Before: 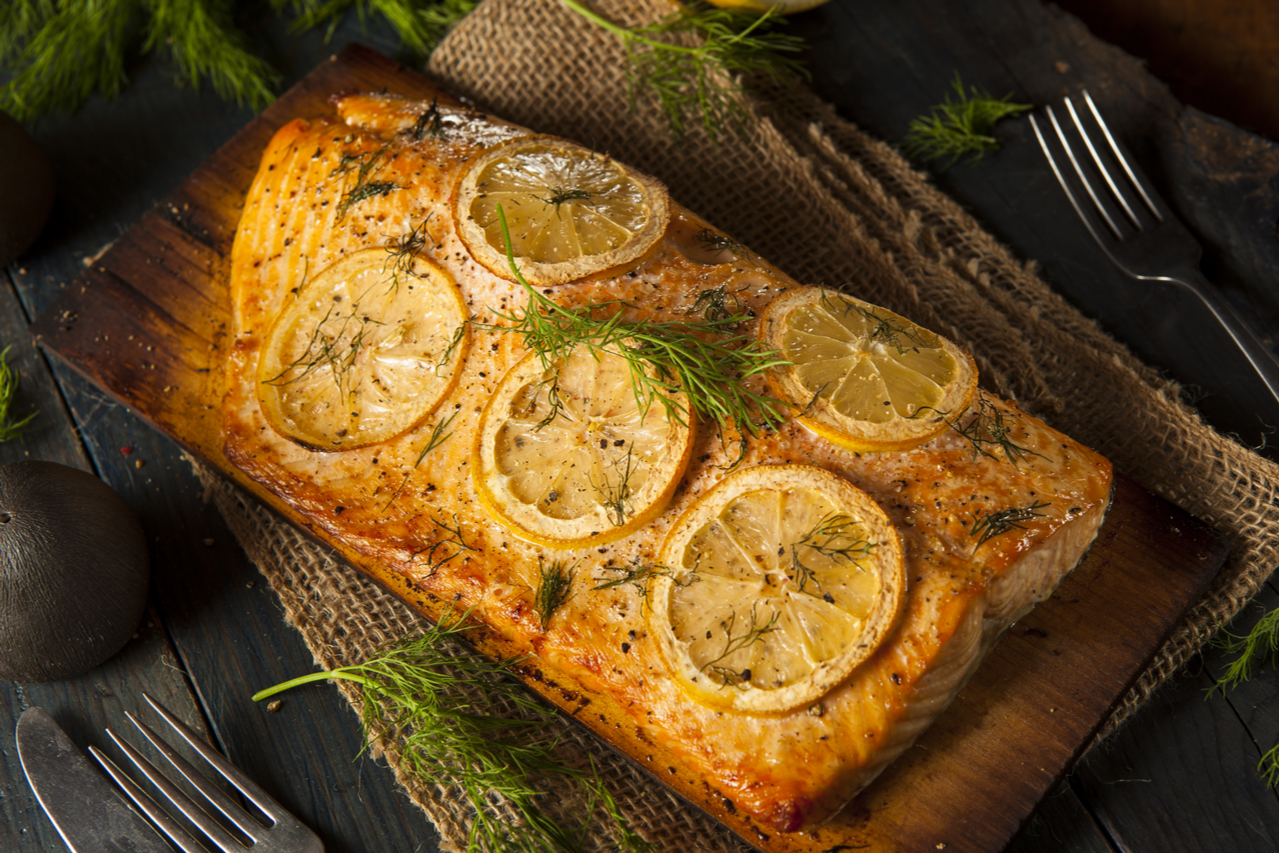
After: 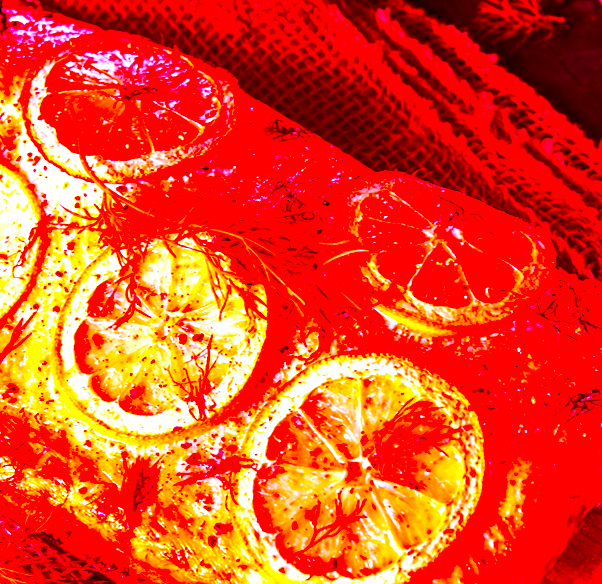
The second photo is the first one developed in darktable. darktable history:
contrast brightness saturation: contrast 0.1, brightness -0.26, saturation 0.14
color balance: output saturation 110%
white balance: red 4.26, blue 1.802
rotate and perspective: rotation -2.12°, lens shift (vertical) 0.009, lens shift (horizontal) -0.008, automatic cropping original format, crop left 0.036, crop right 0.964, crop top 0.05, crop bottom 0.959
crop: left 32.075%, top 10.976%, right 18.355%, bottom 17.596%
